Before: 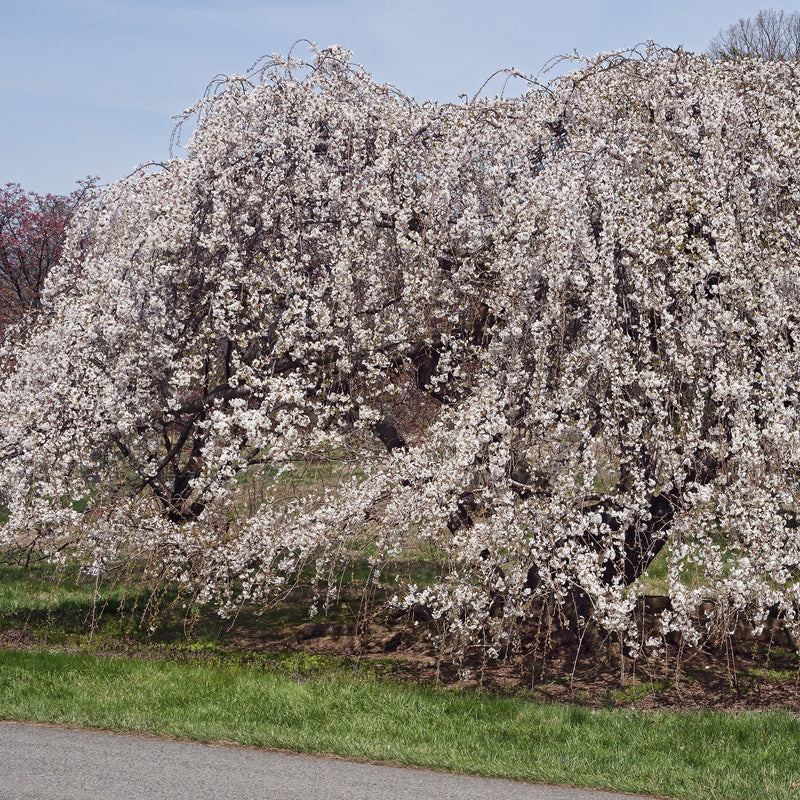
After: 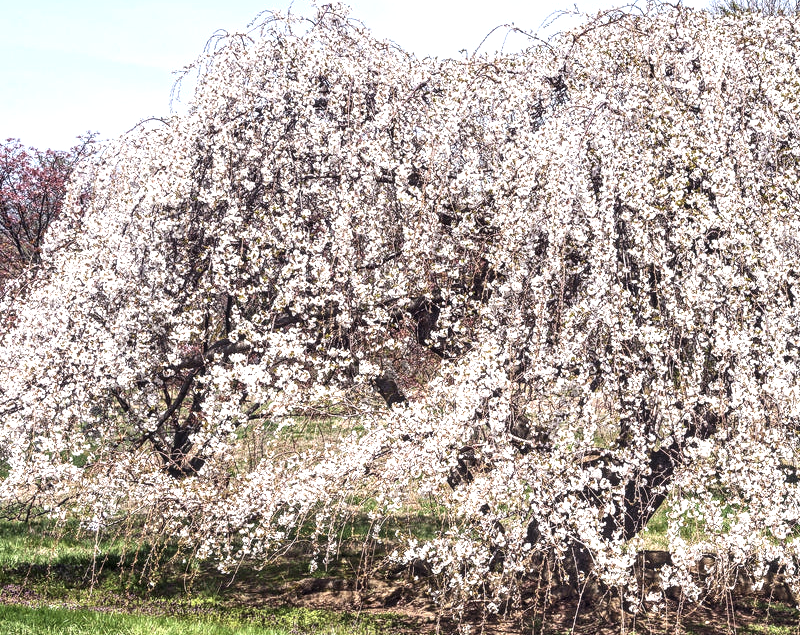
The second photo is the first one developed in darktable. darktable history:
contrast brightness saturation: contrast 0.148, brightness 0.051
exposure: black level correction -0.006, exposure 1 EV, compensate highlight preservation false
crop and rotate: top 5.653%, bottom 14.922%
local contrast: detail 160%
